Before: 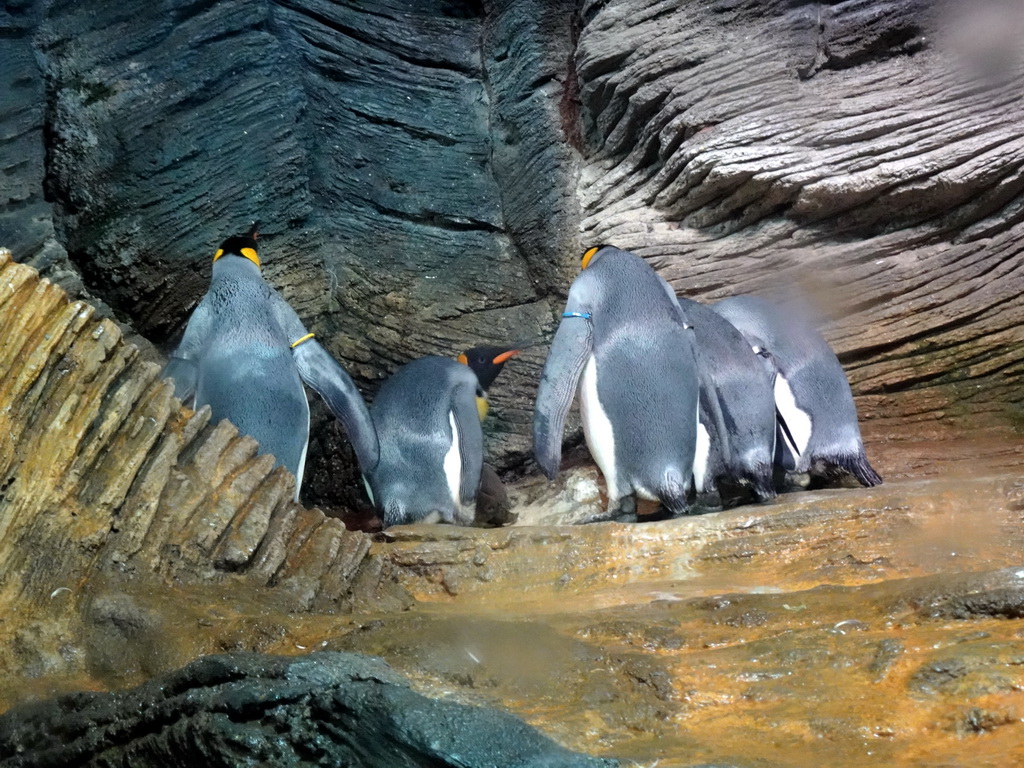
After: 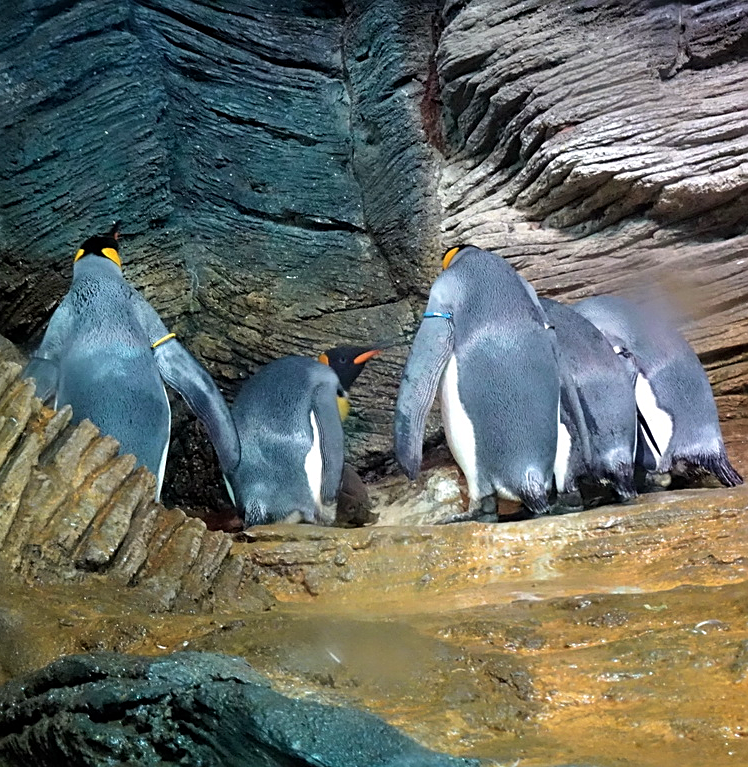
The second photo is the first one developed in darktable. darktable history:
sharpen: on, module defaults
crop: left 13.59%, top 0%, right 13.313%
velvia: on, module defaults
